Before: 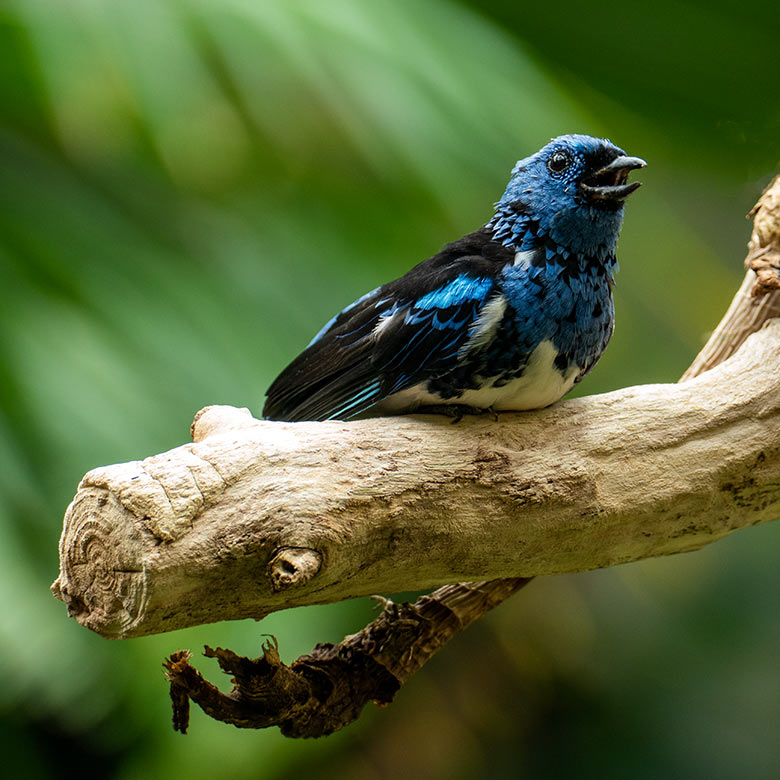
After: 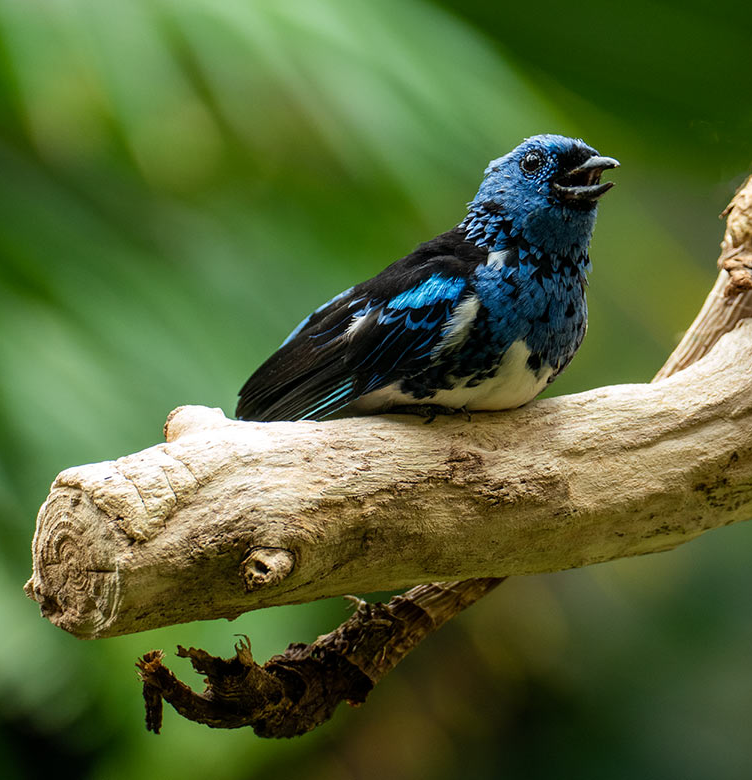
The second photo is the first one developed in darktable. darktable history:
crop and rotate: left 3.52%
